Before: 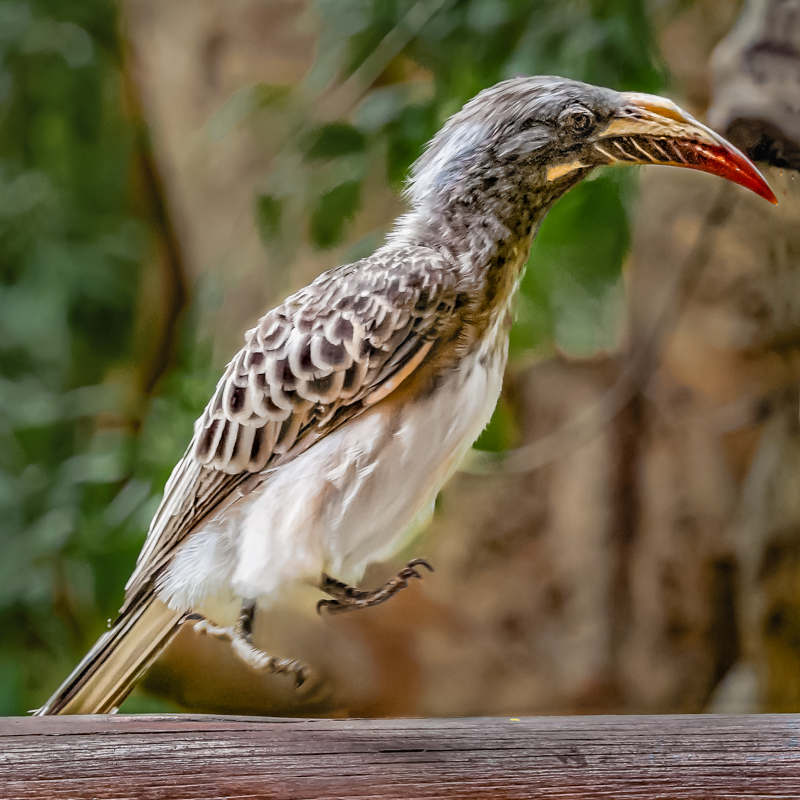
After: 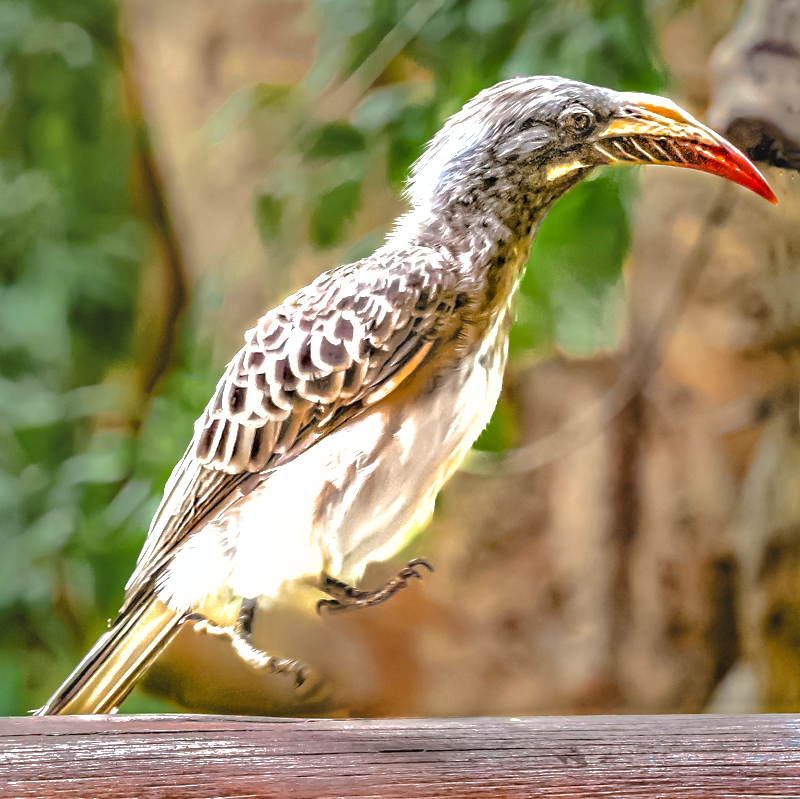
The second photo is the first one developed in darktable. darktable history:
shadows and highlights: shadows 25.41, highlights -71.29
crop: bottom 0.072%
exposure: black level correction 0, exposure 1.2 EV, compensate highlight preservation false
